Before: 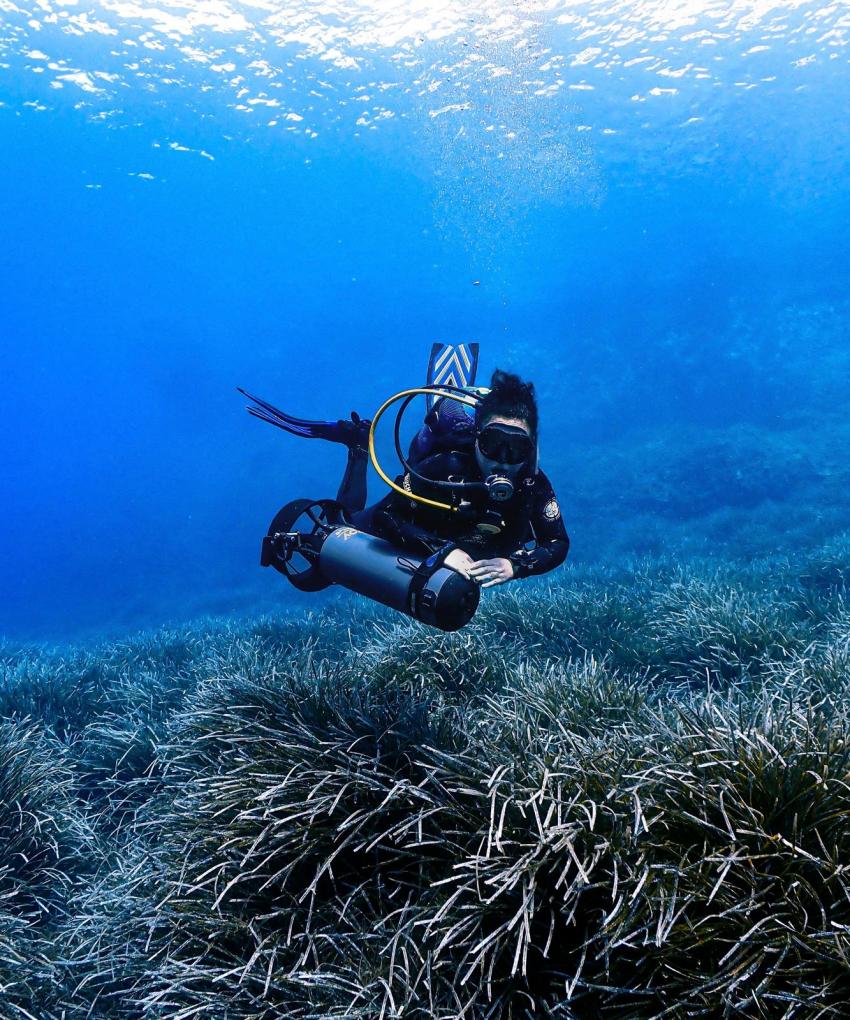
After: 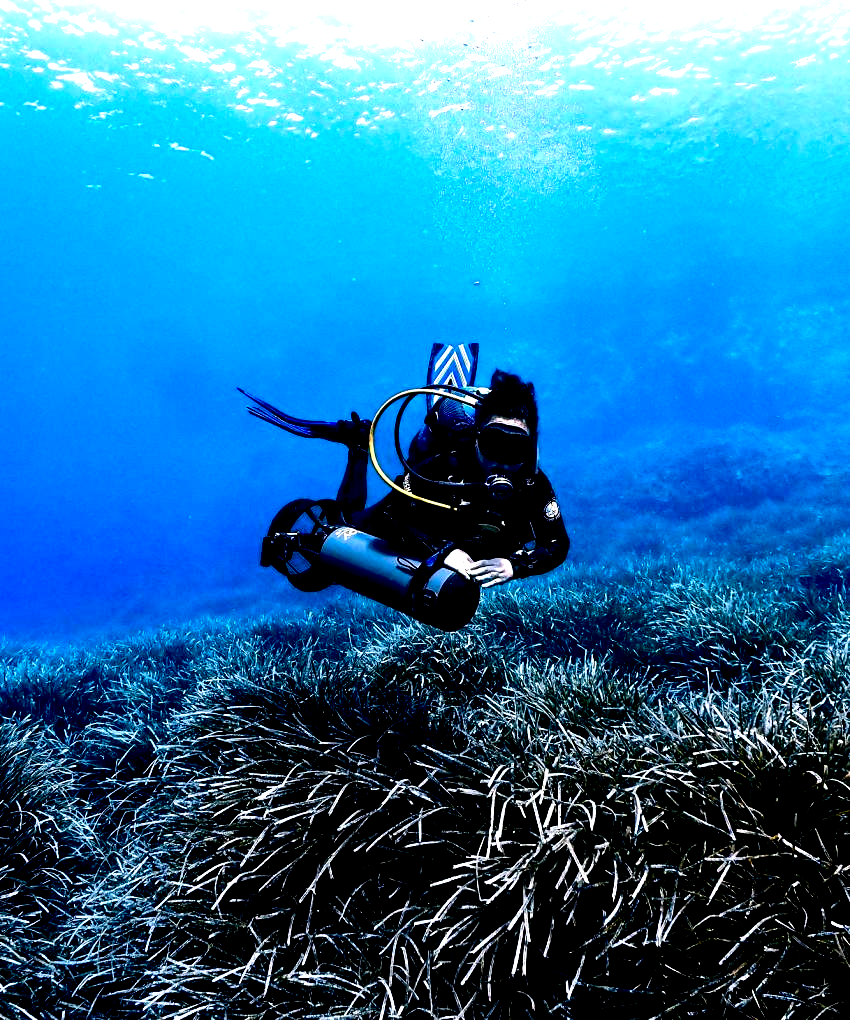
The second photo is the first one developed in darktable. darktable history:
exposure: black level correction 0.047, exposure 0.013 EV, compensate highlight preservation false
tone equalizer: -8 EV -1.08 EV, -7 EV -1.01 EV, -6 EV -0.867 EV, -5 EV -0.578 EV, -3 EV 0.578 EV, -2 EV 0.867 EV, -1 EV 1.01 EV, +0 EV 1.08 EV, edges refinement/feathering 500, mask exposure compensation -1.57 EV, preserve details no
